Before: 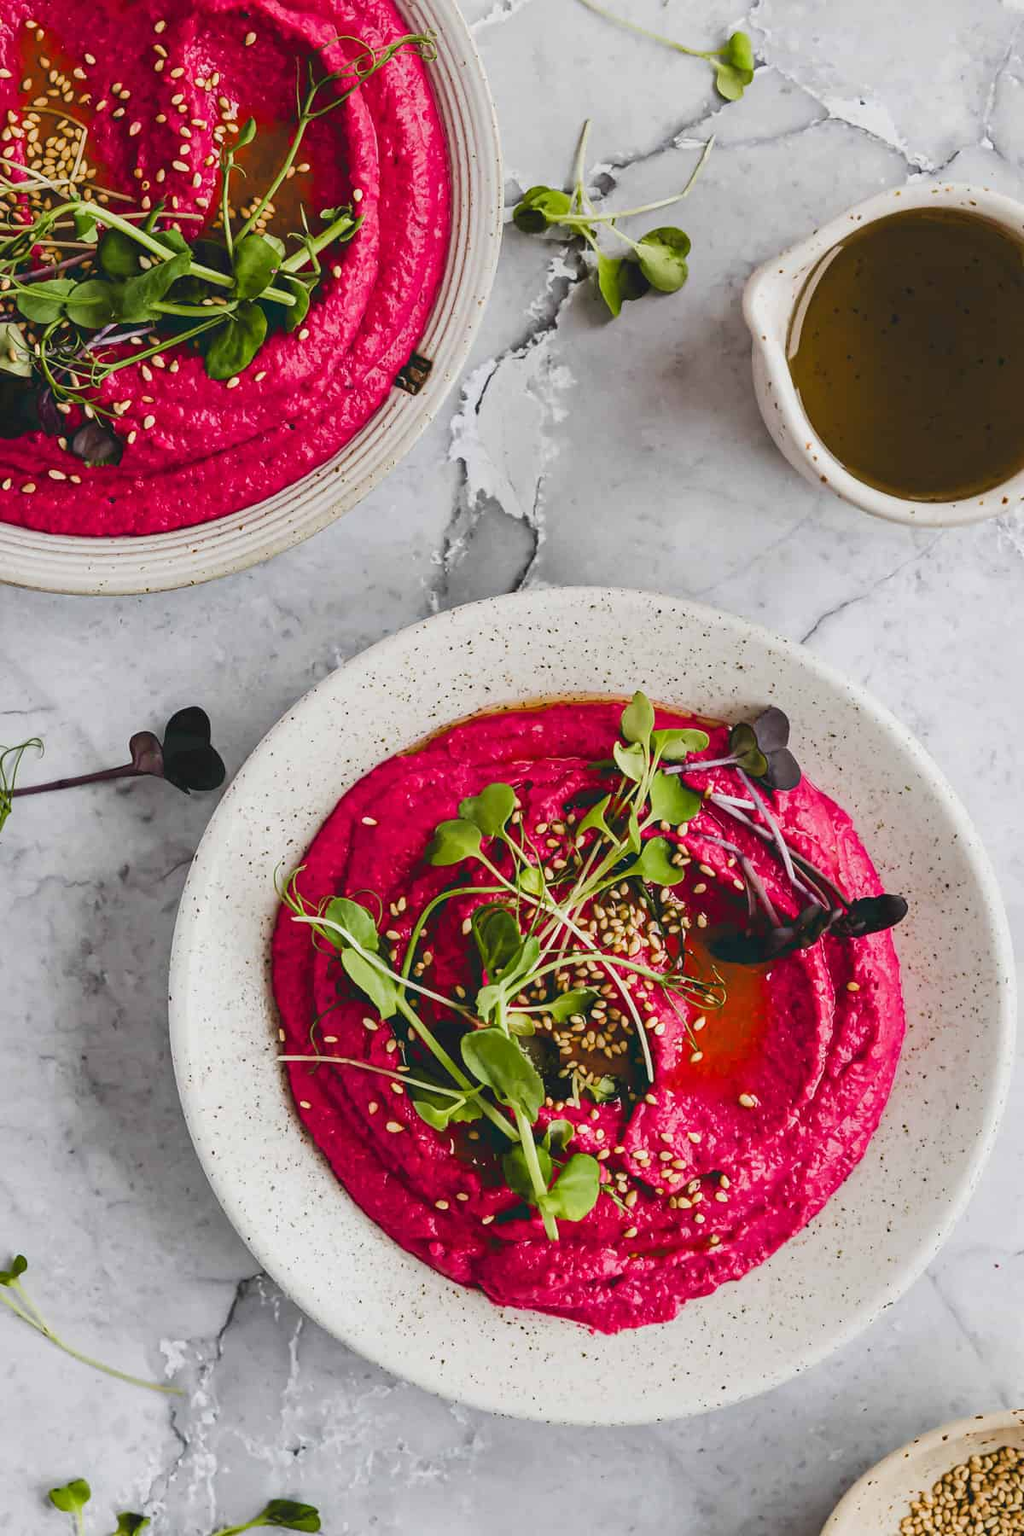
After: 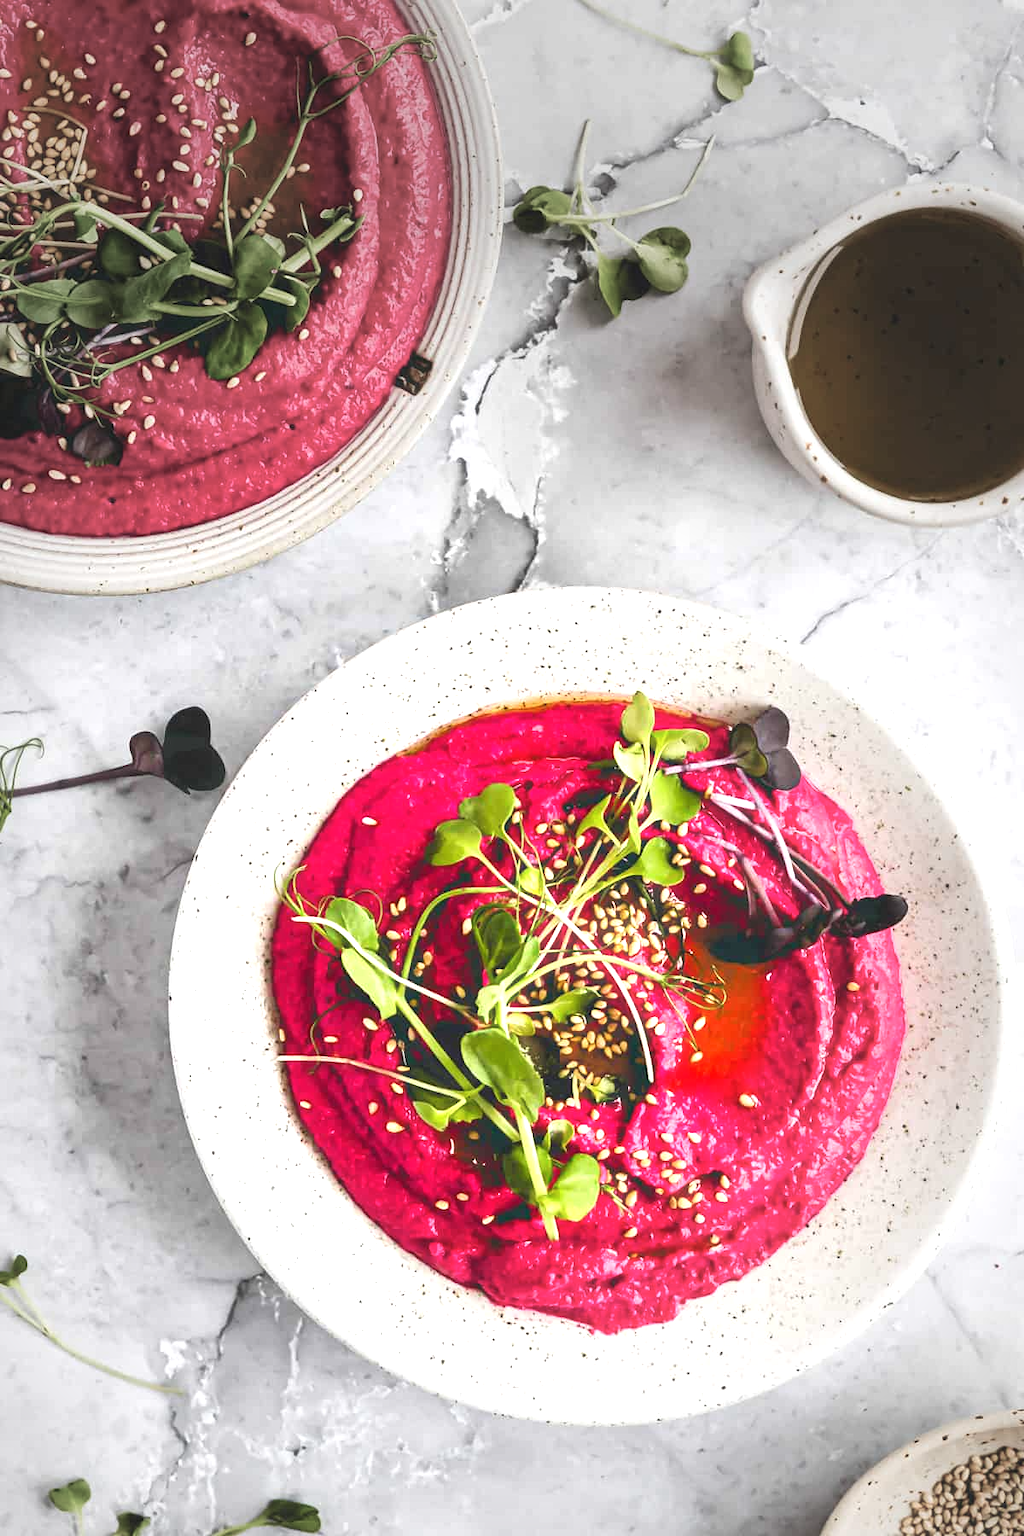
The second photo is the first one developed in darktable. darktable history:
exposure: black level correction 0, exposure 1.105 EV, compensate exposure bias true, compensate highlight preservation false
haze removal: strength -0.05, adaptive false
vignetting: fall-off start 33.34%, fall-off radius 64.78%, center (-0.029, 0.239), width/height ratio 0.954
